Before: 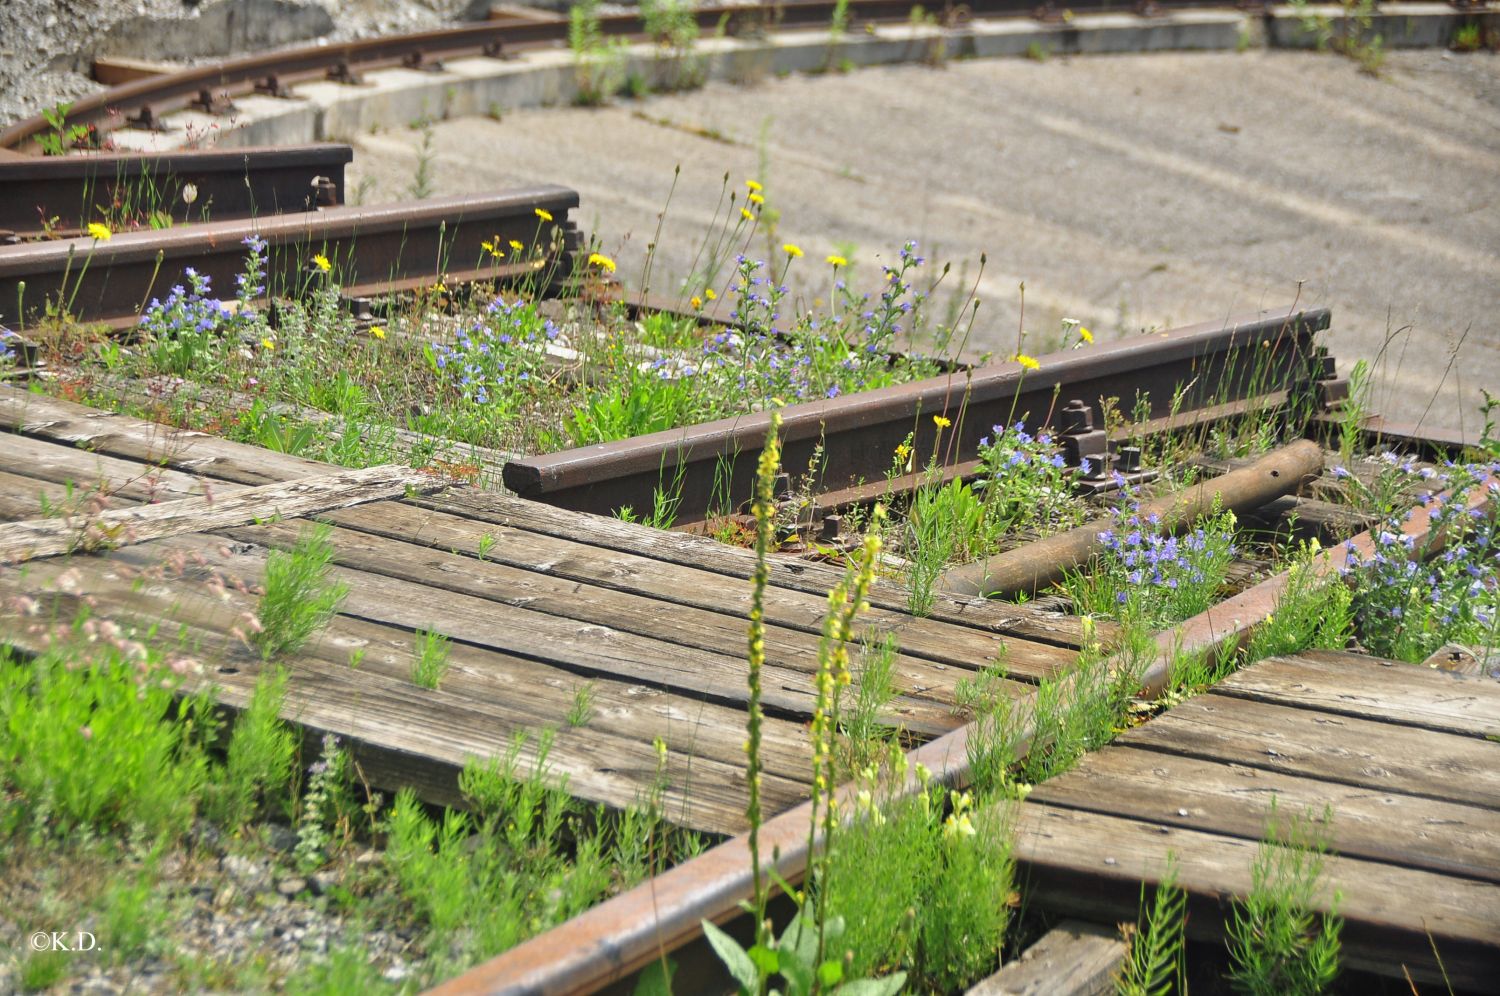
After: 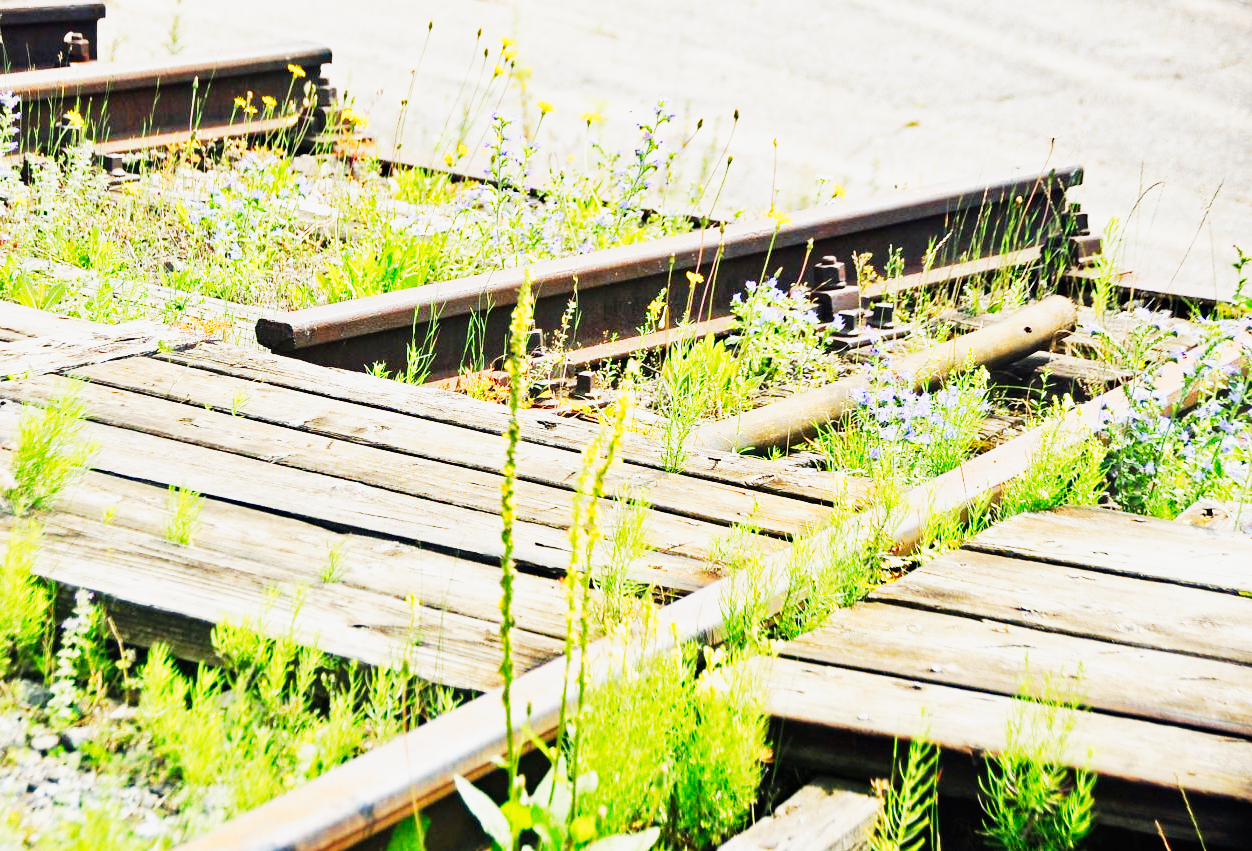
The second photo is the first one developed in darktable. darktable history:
color correction: highlights b* 0.058
tone curve: curves: ch0 [(0, 0) (0.091, 0.075) (0.389, 0.441) (0.696, 0.808) (0.844, 0.908) (0.909, 0.942) (1, 0.973)]; ch1 [(0, 0) (0.437, 0.404) (0.48, 0.486) (0.5, 0.5) (0.529, 0.556) (0.58, 0.606) (0.616, 0.654) (1, 1)]; ch2 [(0, 0) (0.442, 0.415) (0.5, 0.5) (0.535, 0.567) (0.585, 0.632) (1, 1)], preserve colors none
haze removal: compatibility mode true, adaptive false
base curve: curves: ch0 [(0, 0) (0.007, 0.004) (0.027, 0.03) (0.046, 0.07) (0.207, 0.54) (0.442, 0.872) (0.673, 0.972) (1, 1)], preserve colors none
crop: left 16.507%, top 14.546%
